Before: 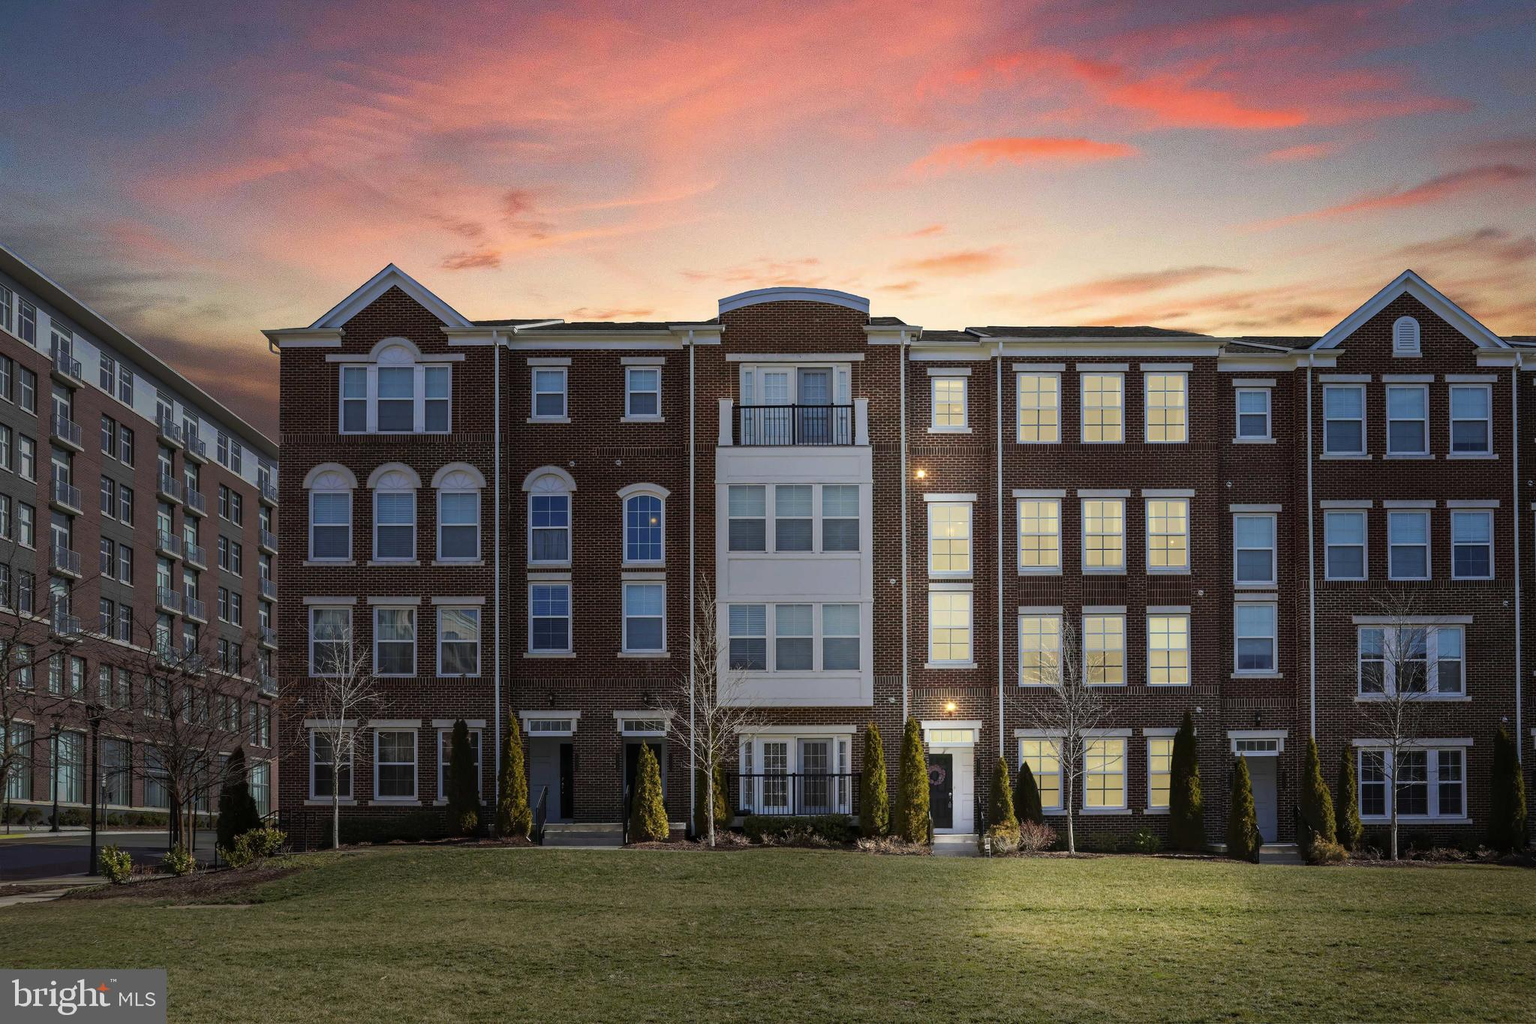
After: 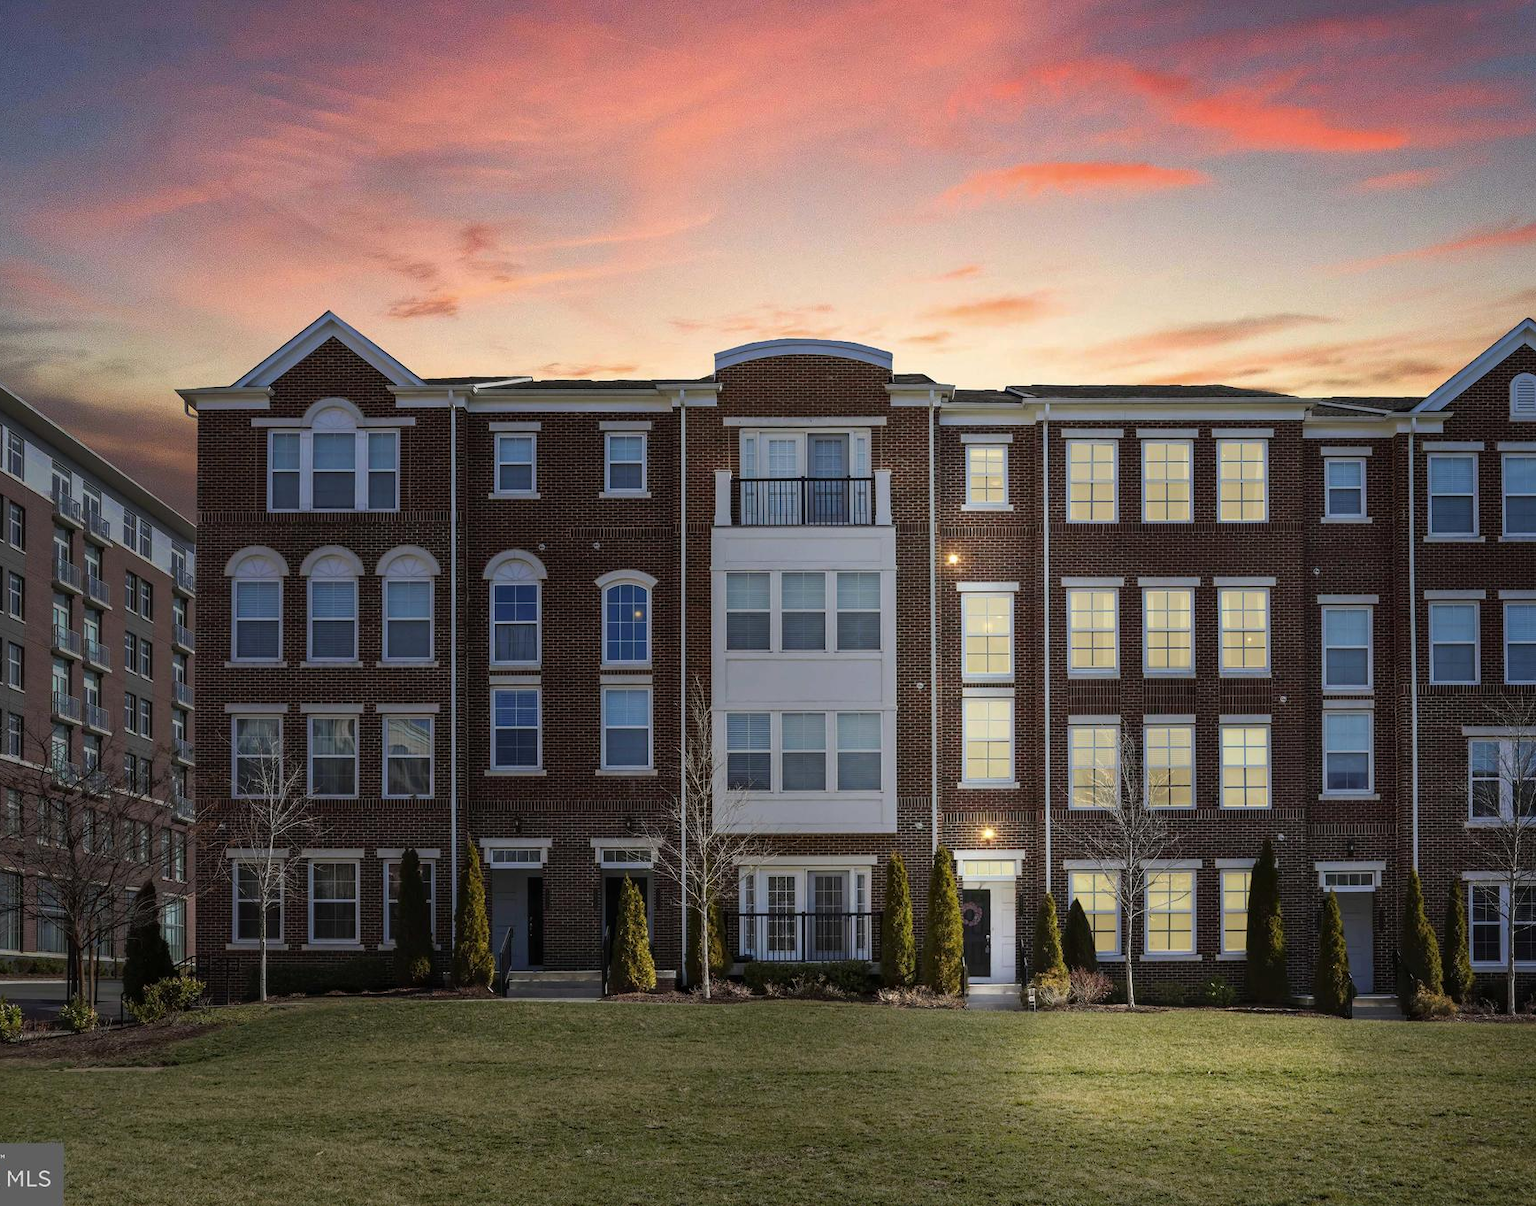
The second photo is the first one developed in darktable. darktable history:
crop: left 7.376%, right 7.805%
